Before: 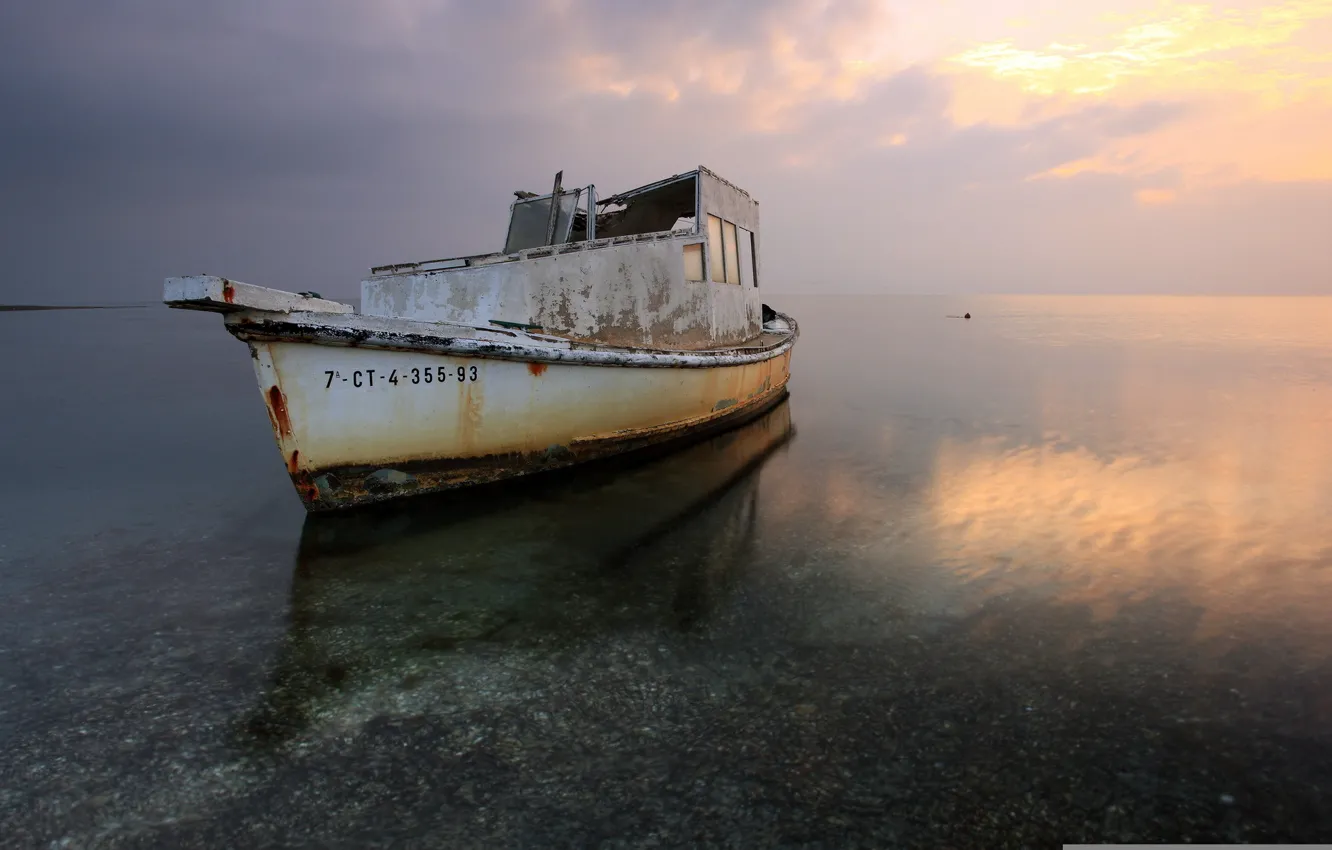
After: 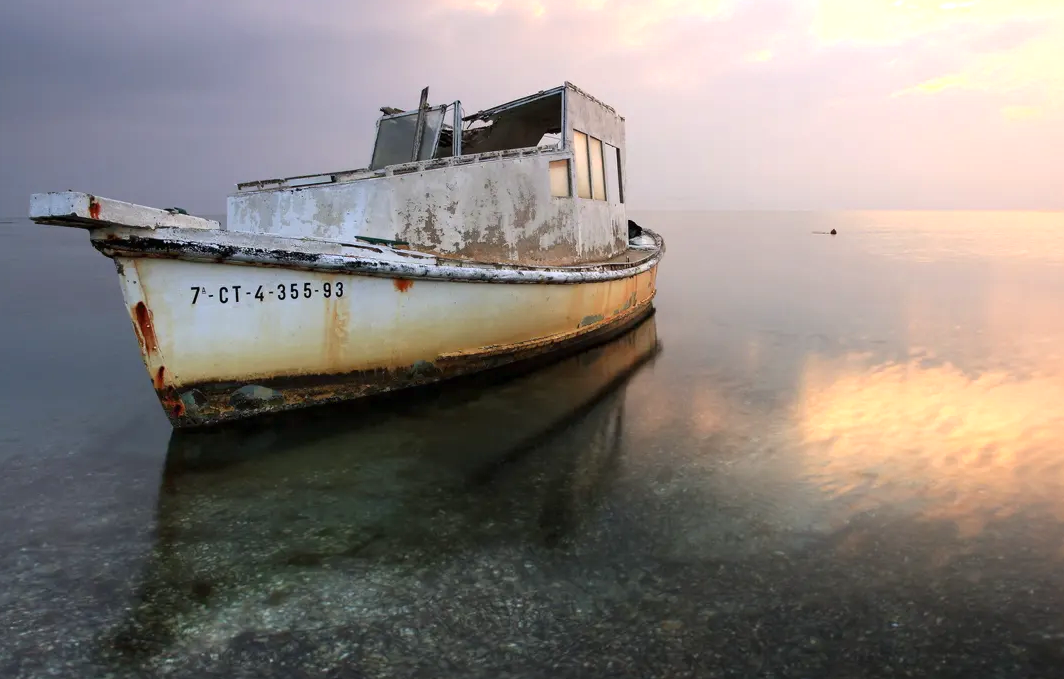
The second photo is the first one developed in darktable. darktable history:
exposure: black level correction 0, exposure 0.7 EV, compensate exposure bias true, compensate highlight preservation false
crop and rotate: left 10.071%, top 10.071%, right 10.02%, bottom 10.02%
shadows and highlights: shadows 4.1, highlights -17.6, soften with gaussian
